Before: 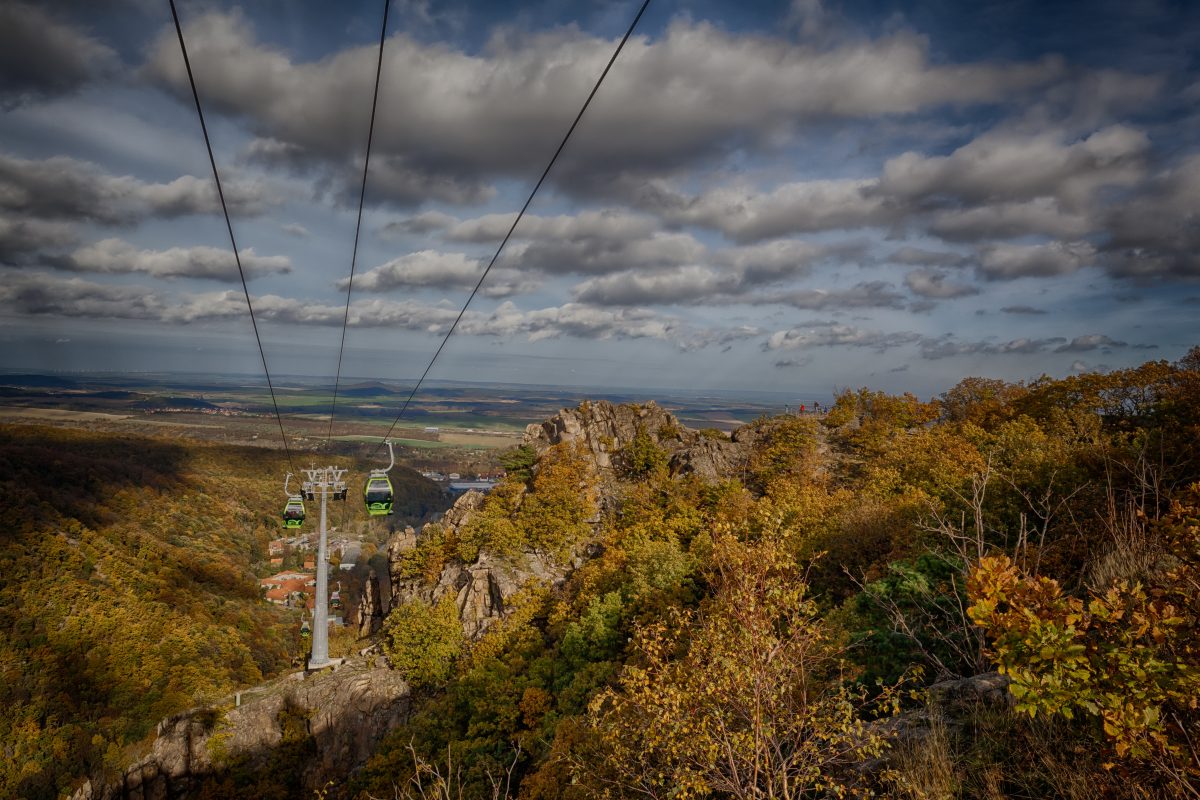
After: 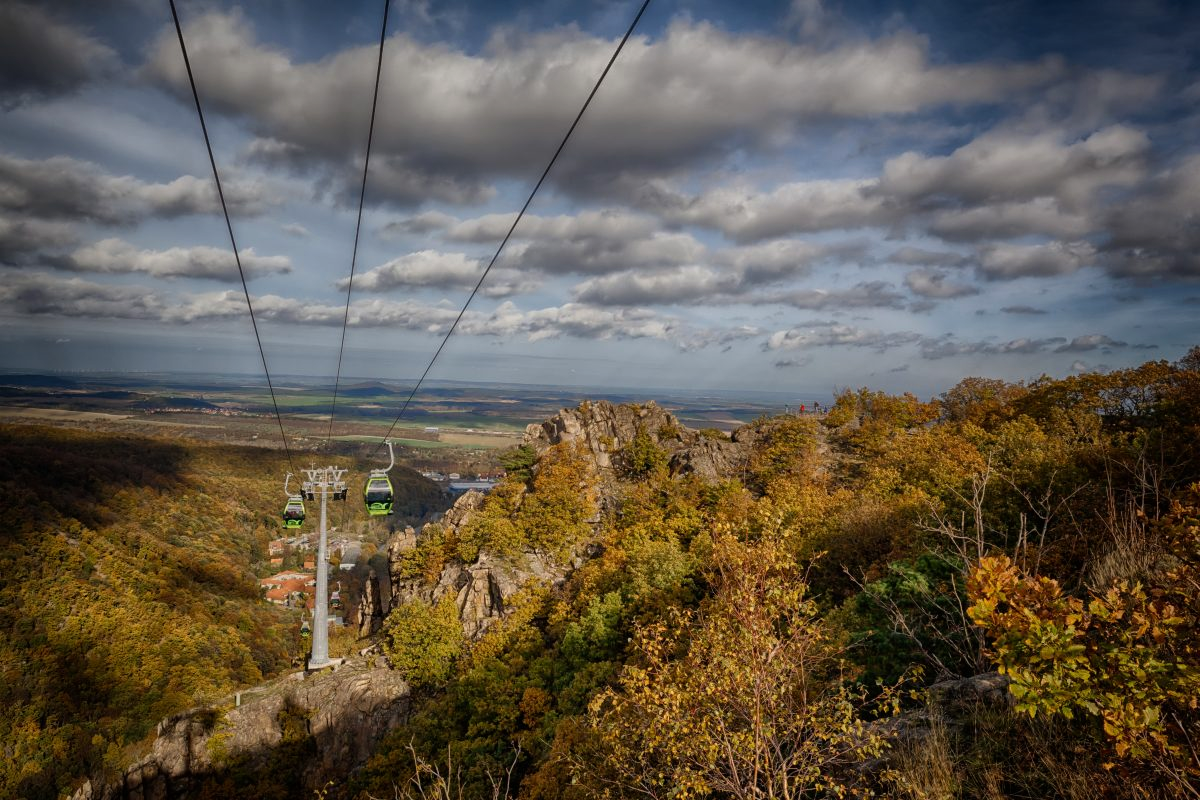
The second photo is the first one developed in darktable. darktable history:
tone equalizer: -8 EV -0.4 EV, -7 EV -0.427 EV, -6 EV -0.338 EV, -5 EV -0.232 EV, -3 EV 0.241 EV, -2 EV 0.313 EV, -1 EV 0.411 EV, +0 EV 0.397 EV
